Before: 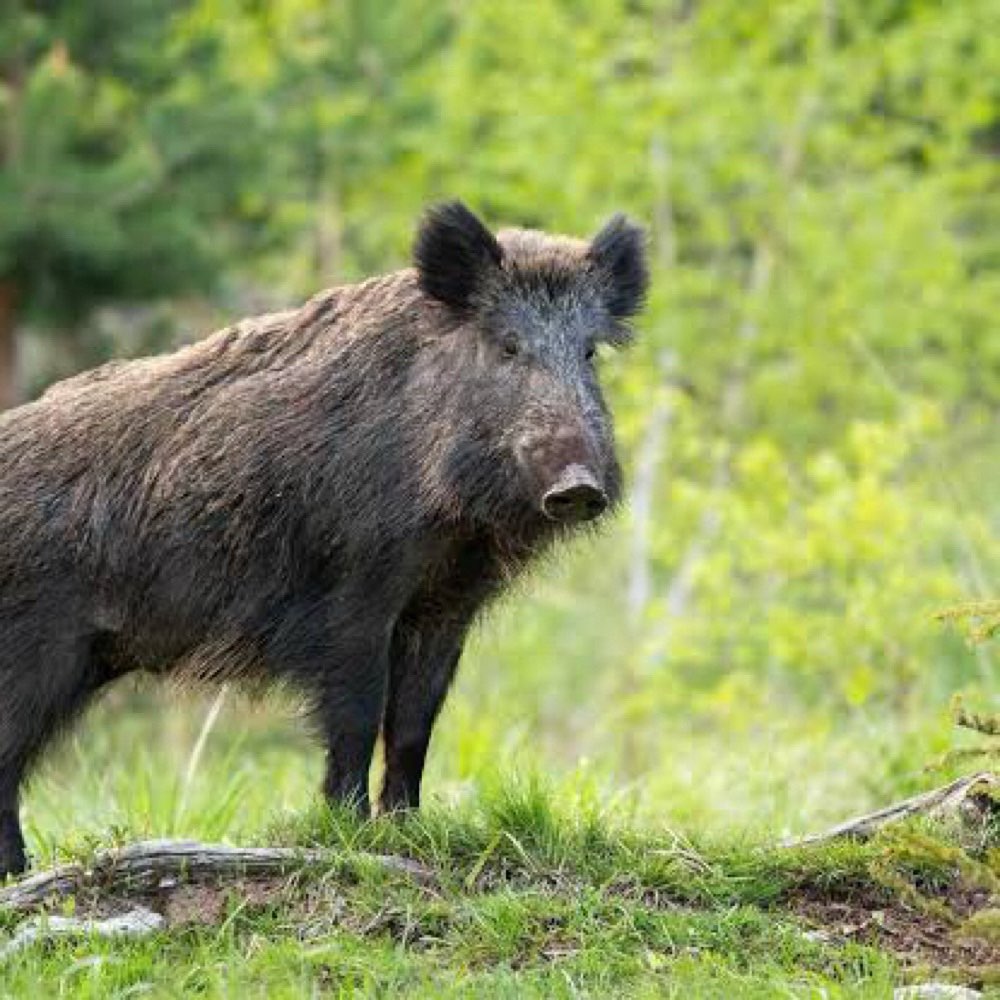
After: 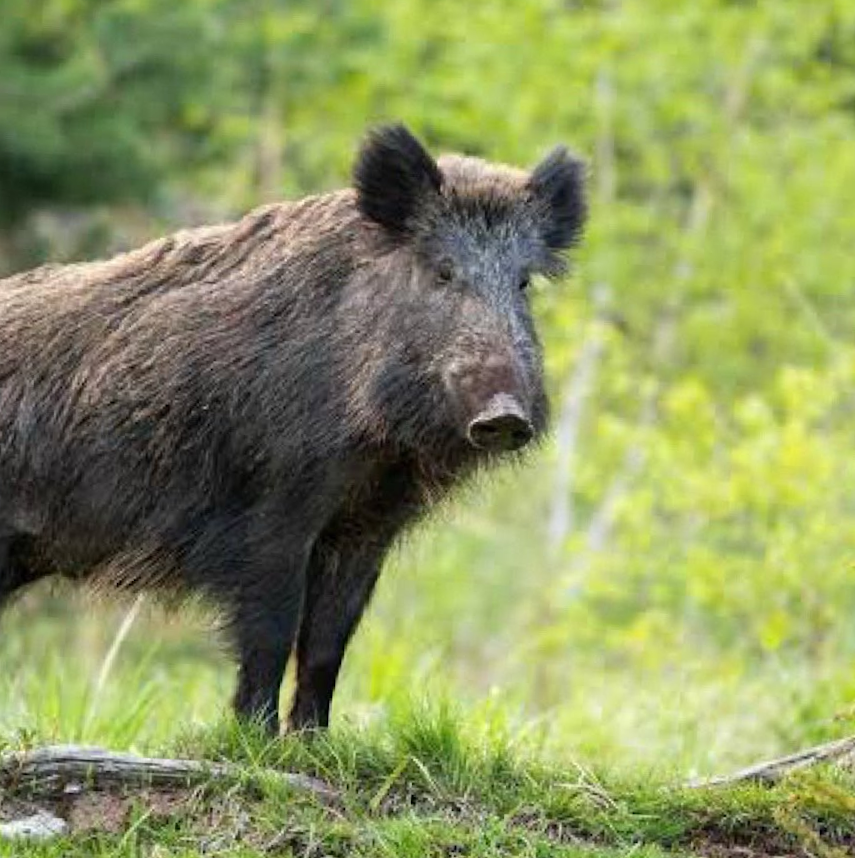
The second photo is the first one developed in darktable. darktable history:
crop and rotate: angle -3.21°, left 5.167%, top 5.189%, right 4.632%, bottom 4.324%
